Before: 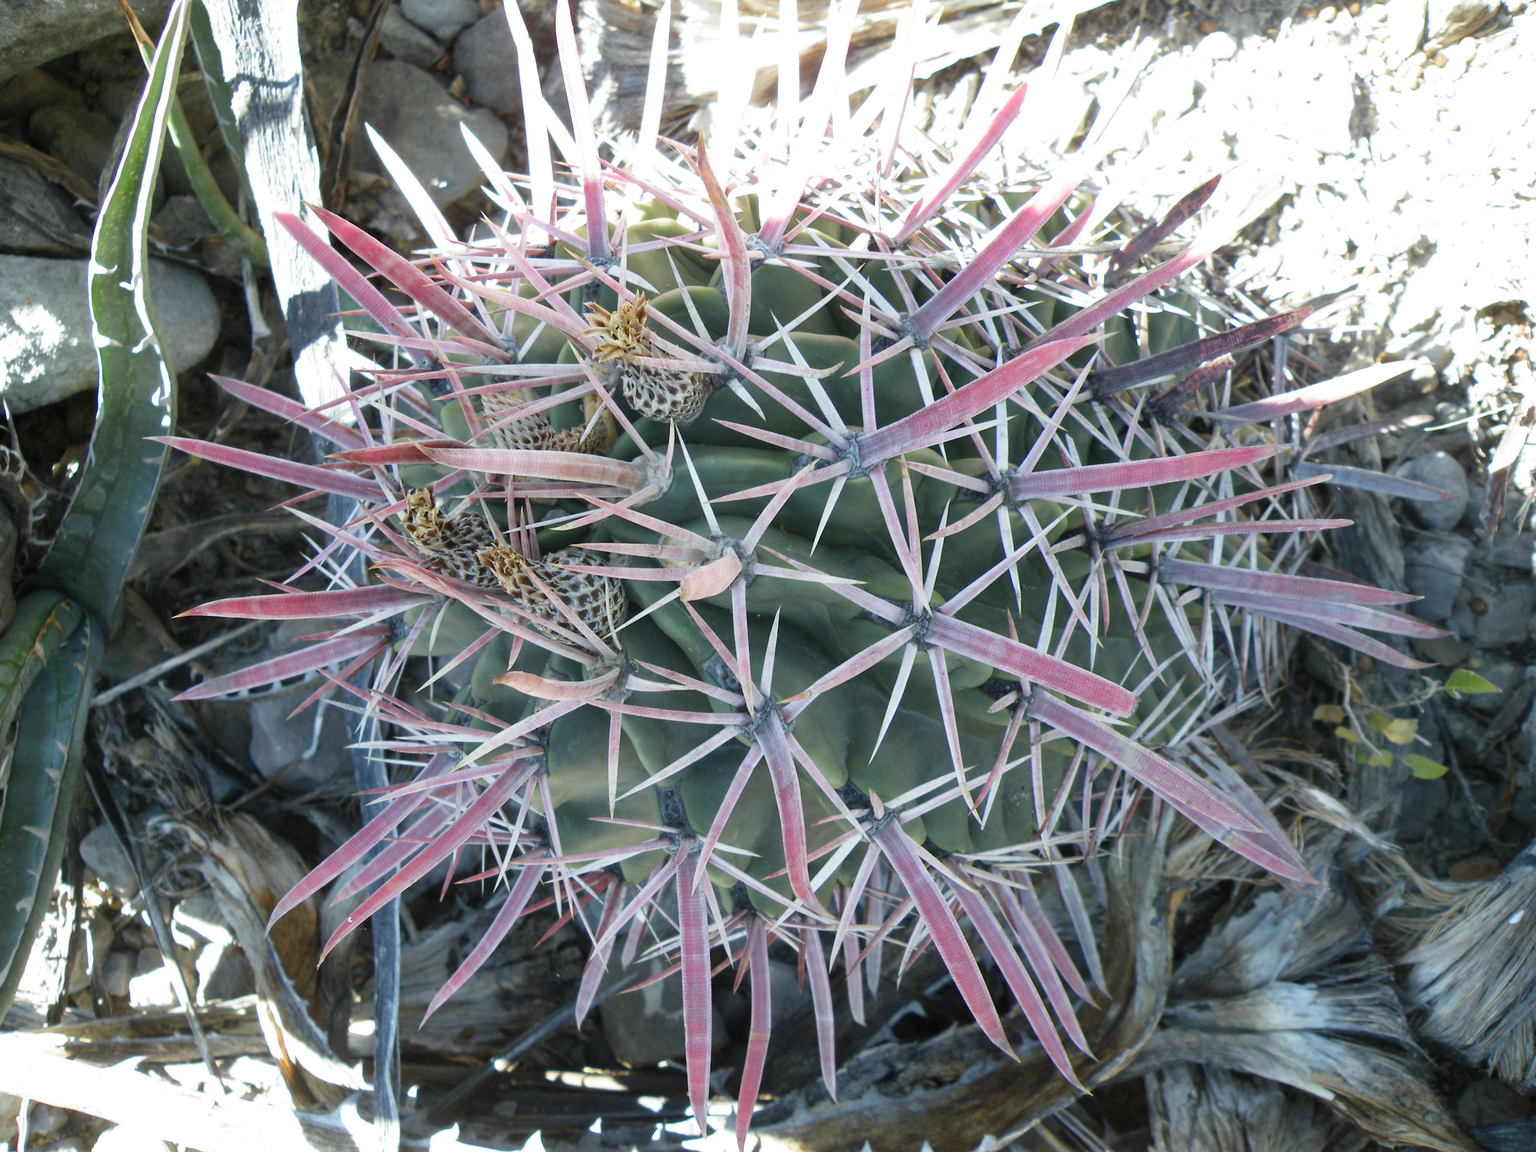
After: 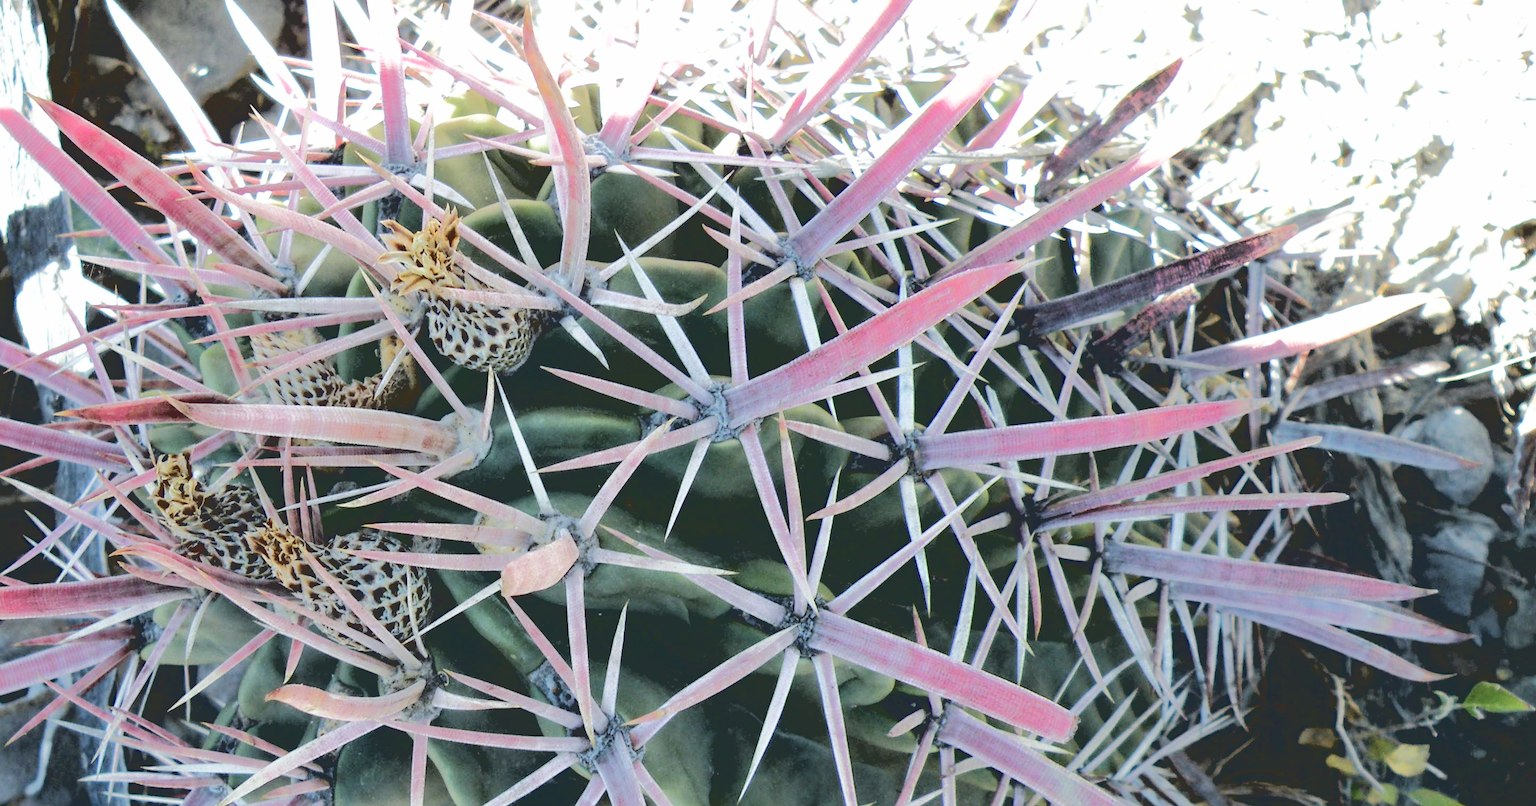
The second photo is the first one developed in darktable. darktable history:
crop: left 18.38%, top 11.092%, right 2.134%, bottom 33.217%
base curve: curves: ch0 [(0.065, 0.026) (0.236, 0.358) (0.53, 0.546) (0.777, 0.841) (0.924, 0.992)], preserve colors average RGB
